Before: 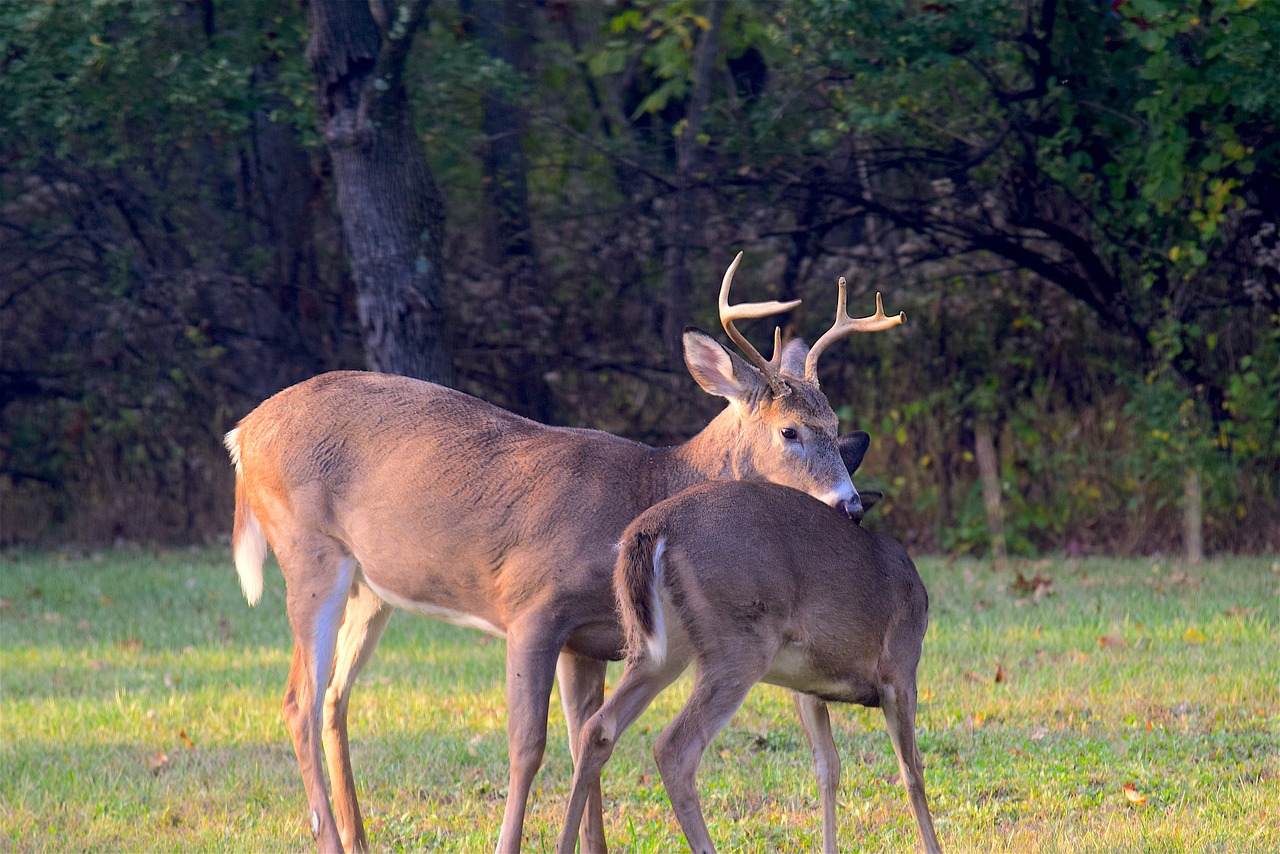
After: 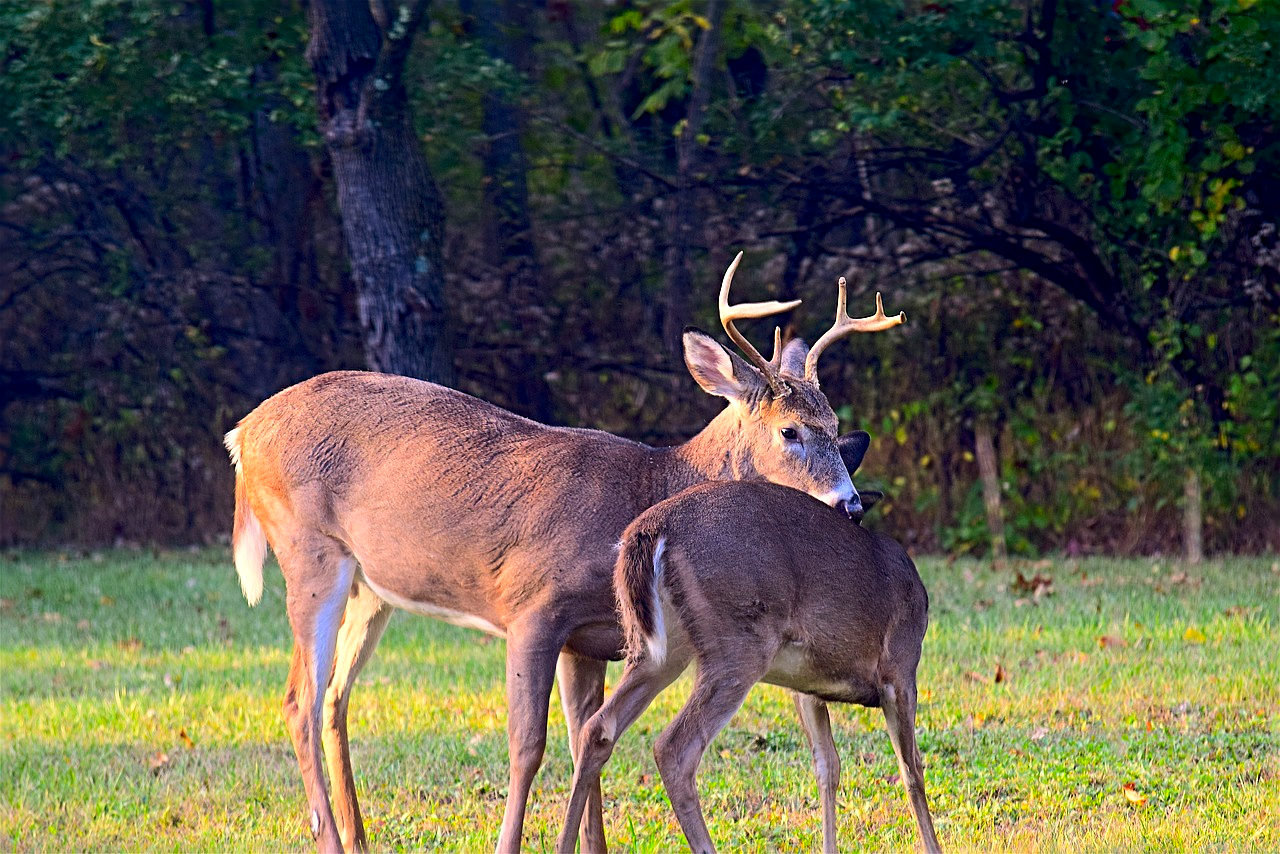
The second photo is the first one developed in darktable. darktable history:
contrast brightness saturation: contrast 0.169, saturation 0.334
sharpen: radius 3.954
base curve: preserve colors none
